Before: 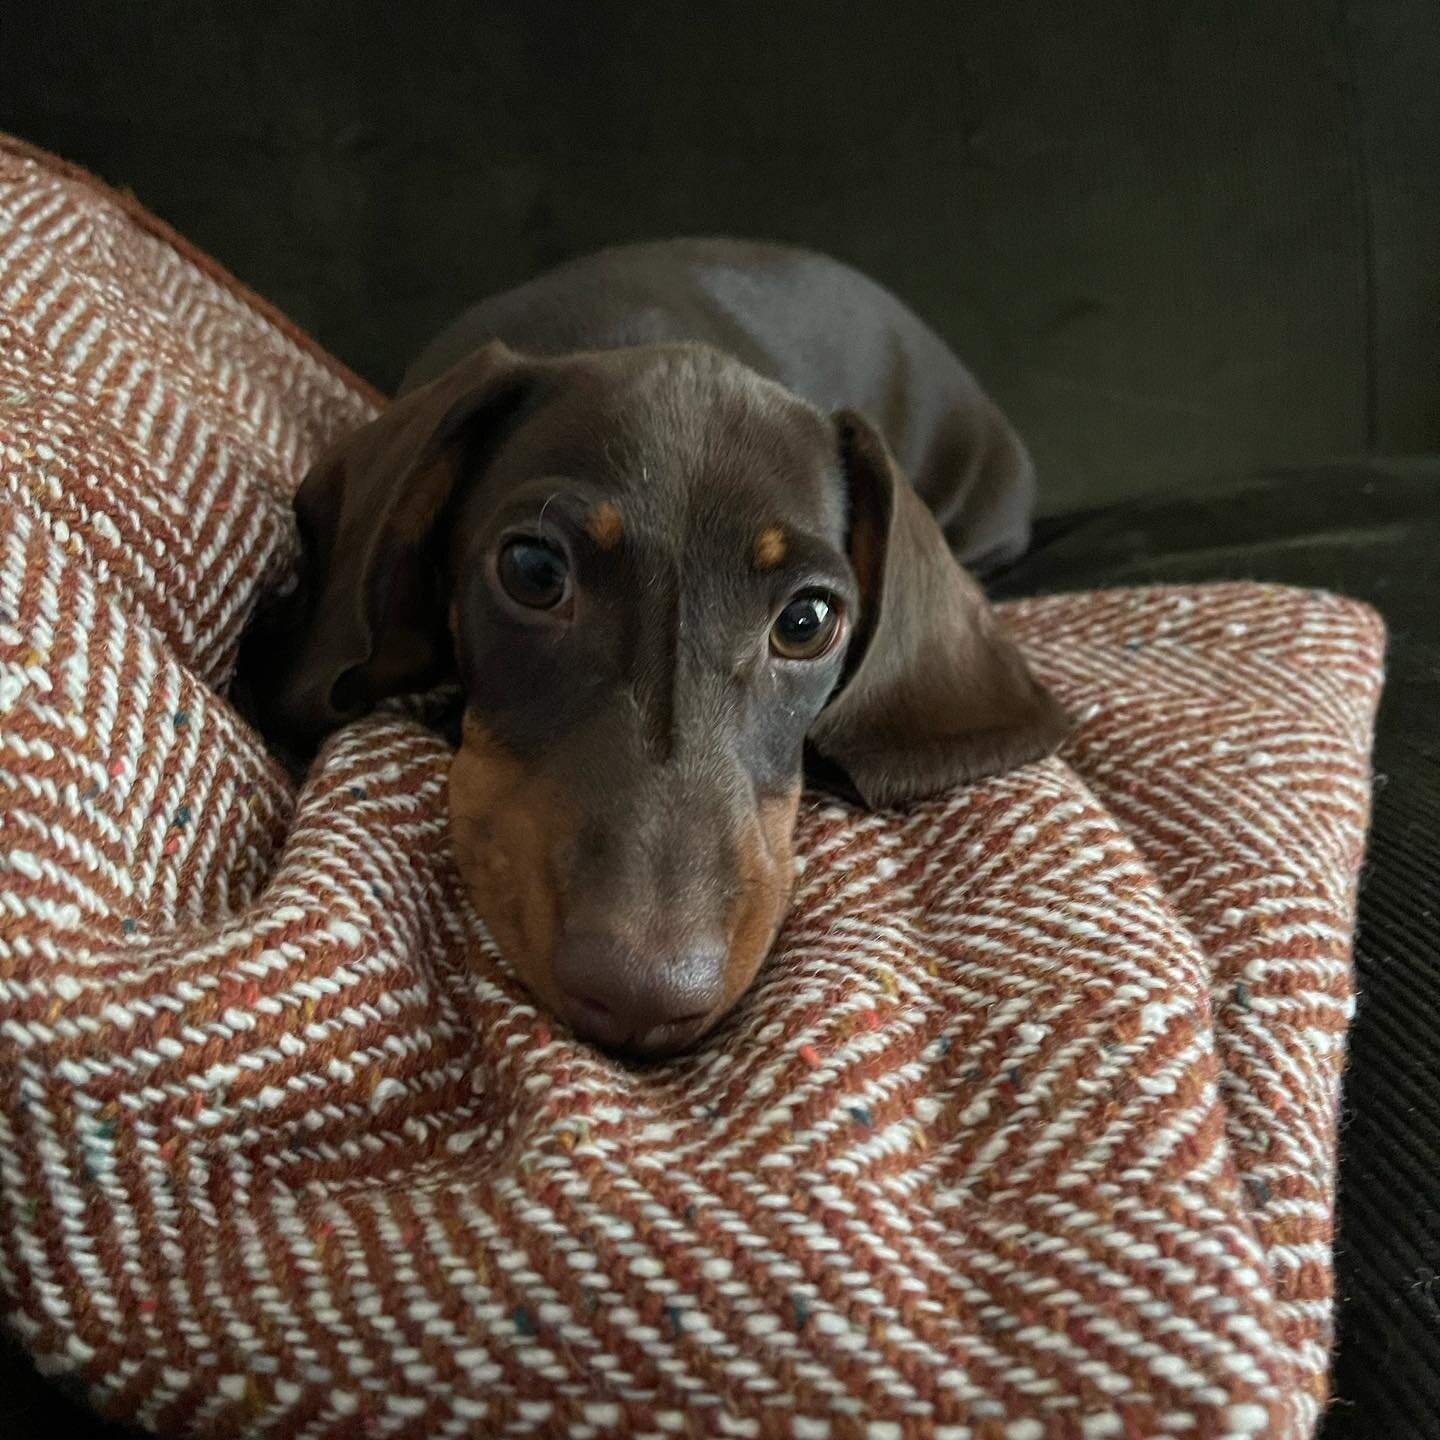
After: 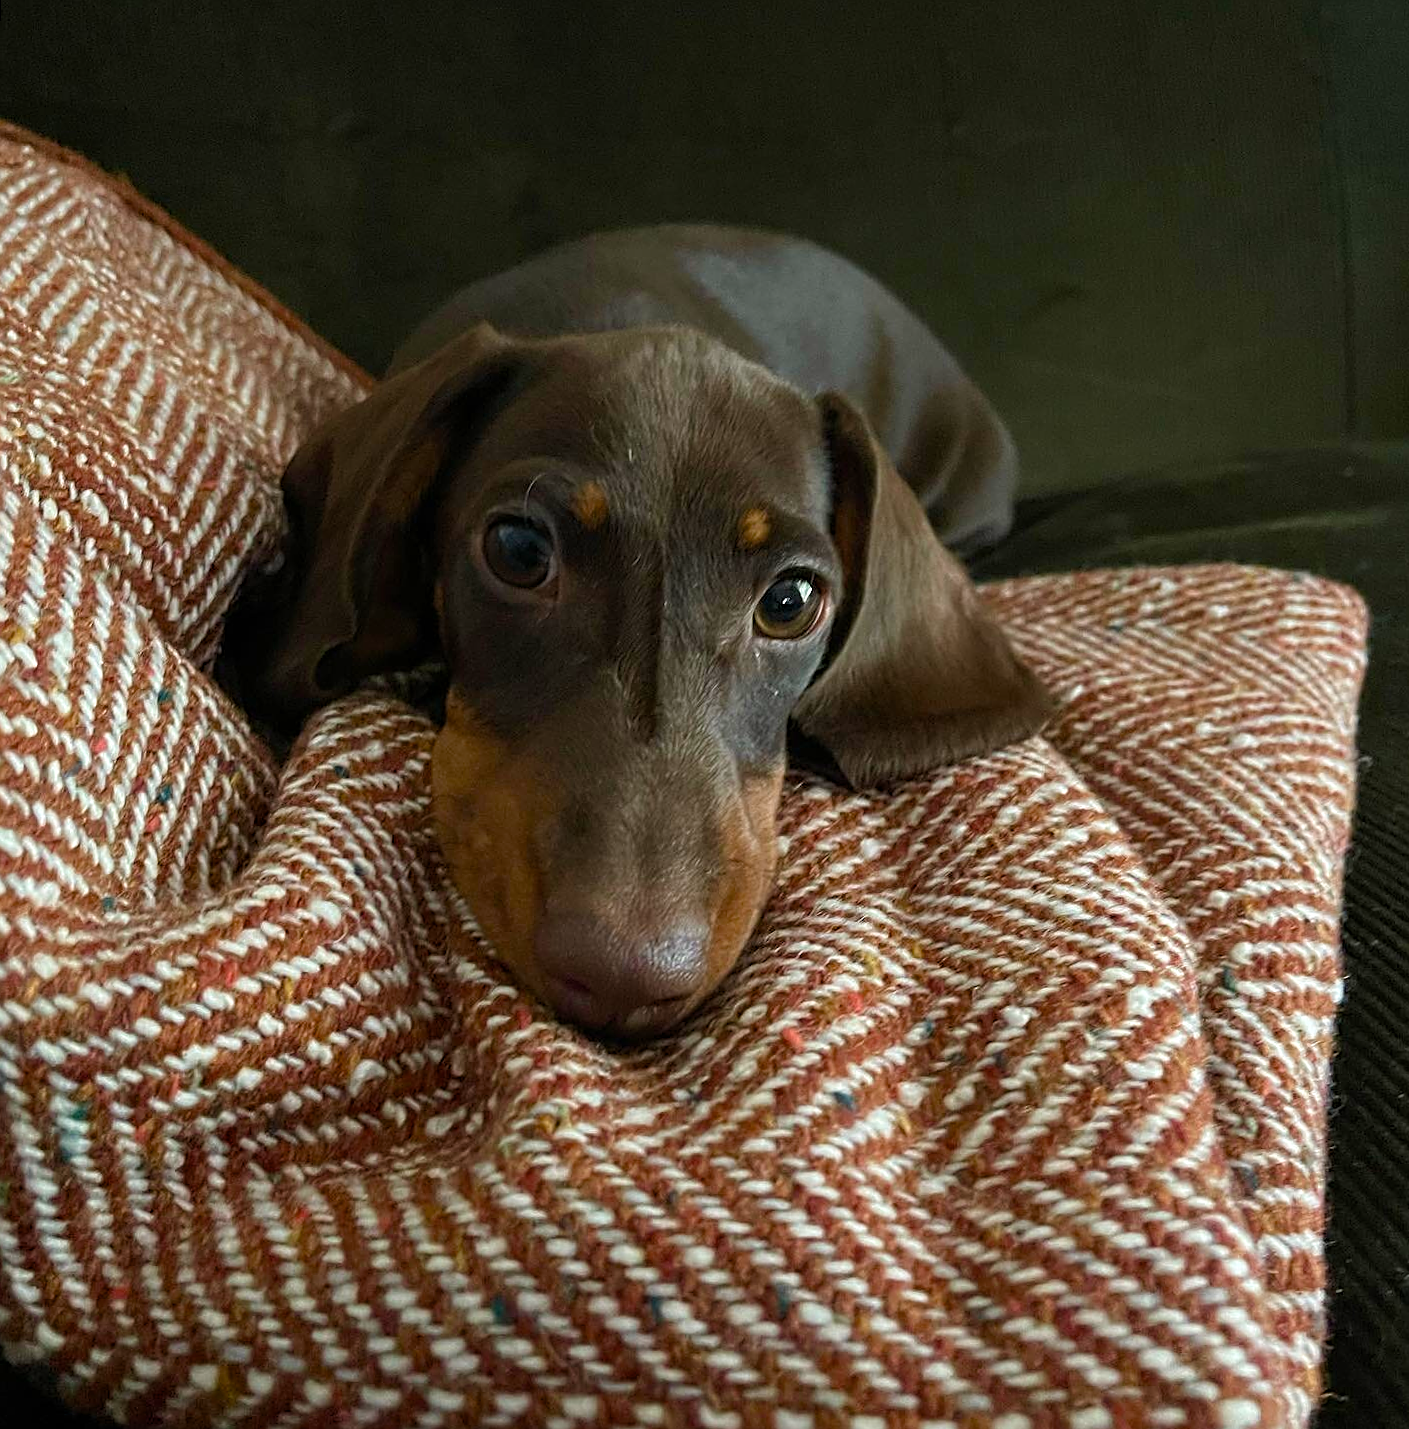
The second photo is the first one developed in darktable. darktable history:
velvia: on, module defaults
rgb levels: preserve colors max RGB
sharpen: on, module defaults
white balance: red 1, blue 1
rotate and perspective: rotation 0.226°, lens shift (vertical) -0.042, crop left 0.023, crop right 0.982, crop top 0.006, crop bottom 0.994
color balance rgb: perceptual saturation grading › global saturation 20%, perceptual saturation grading › highlights -25%, perceptual saturation grading › shadows 25%
